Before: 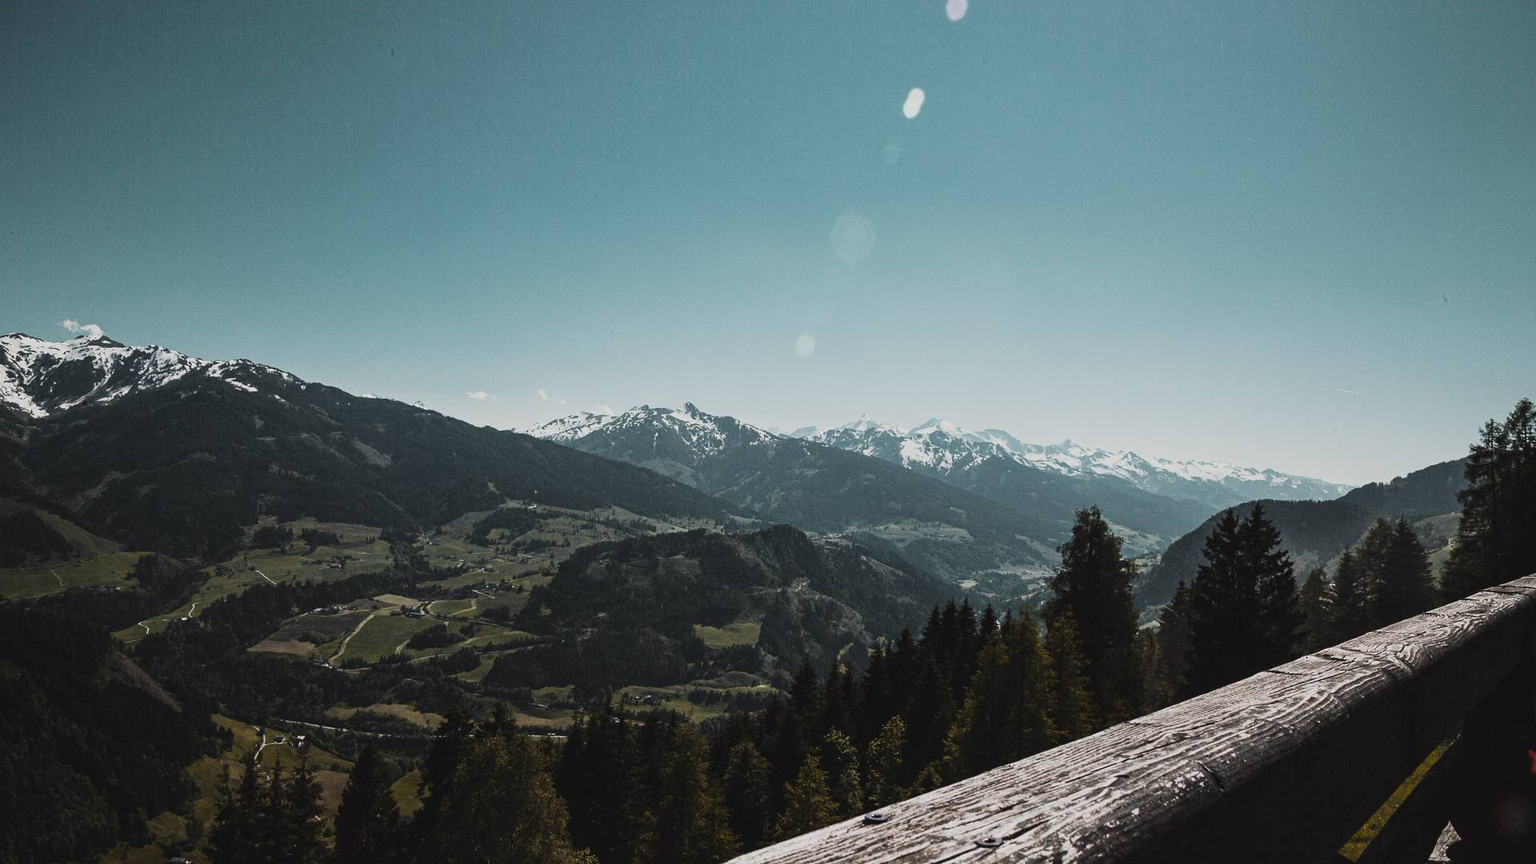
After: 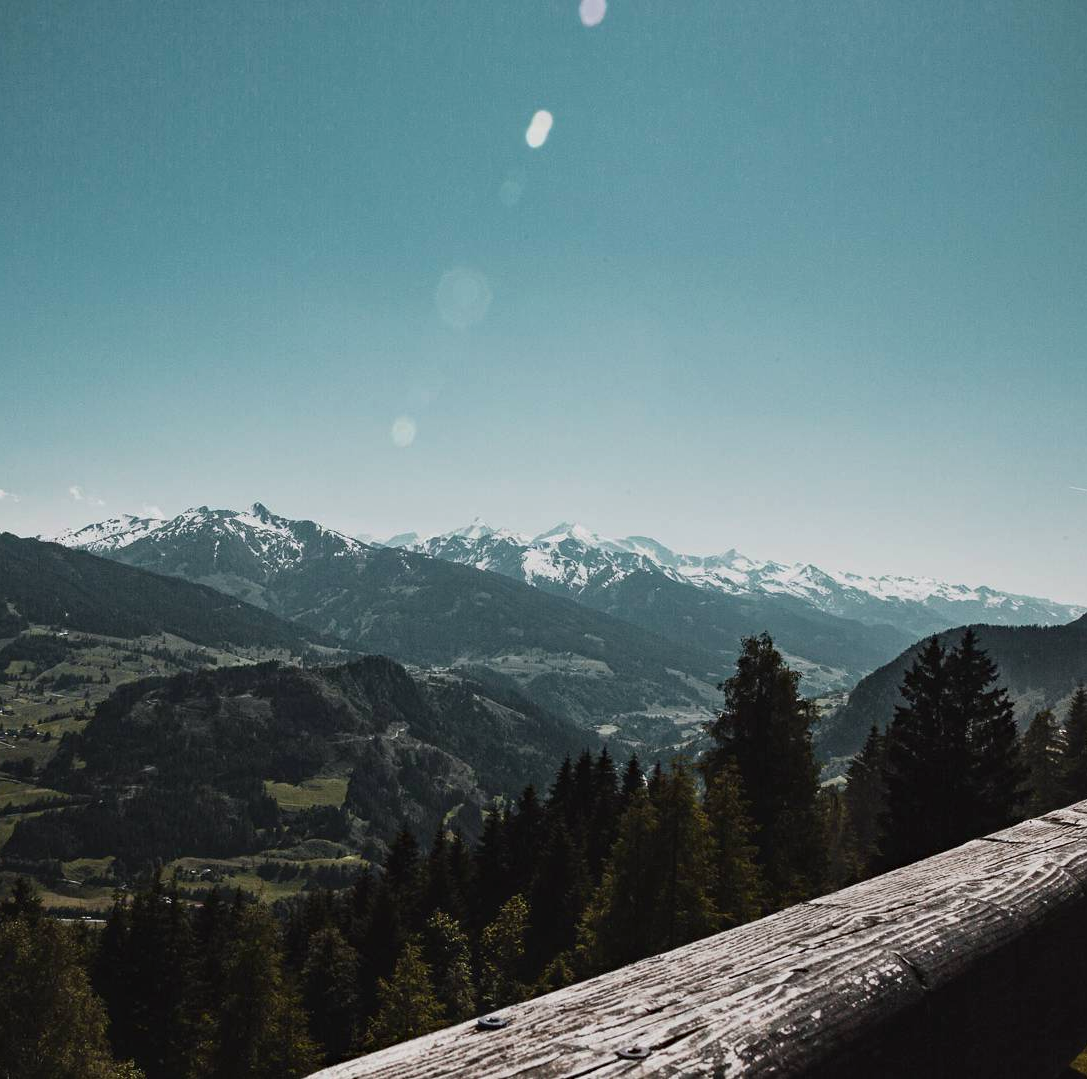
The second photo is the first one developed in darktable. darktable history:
crop: left 31.458%, top 0%, right 11.876%
haze removal: compatibility mode true, adaptive false
